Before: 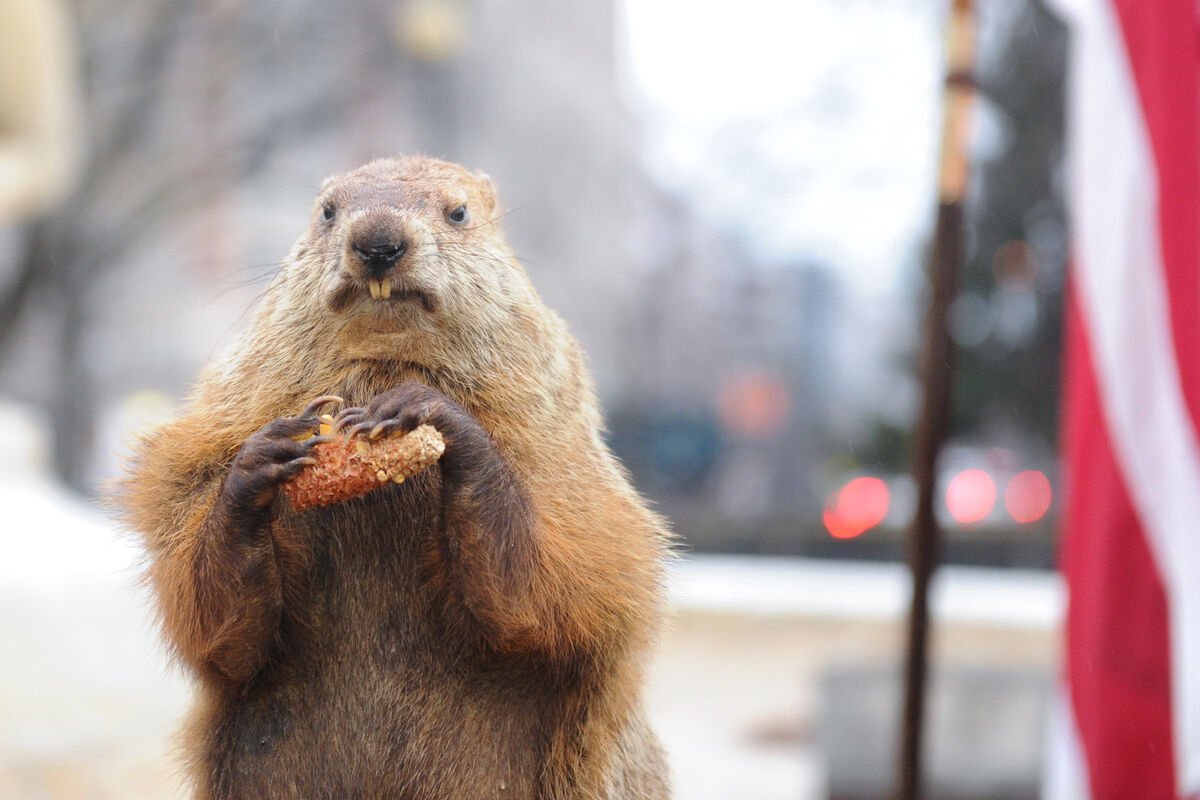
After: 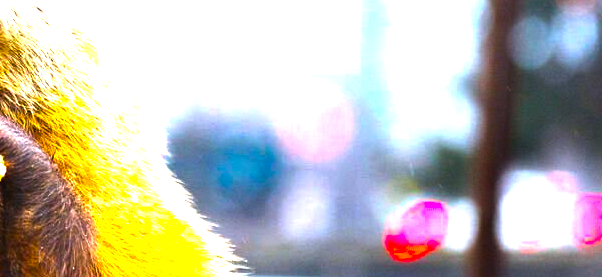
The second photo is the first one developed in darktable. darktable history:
white balance: red 0.983, blue 1.036
crop: left 36.607%, top 34.735%, right 13.146%, bottom 30.611%
color balance rgb: linear chroma grading › shadows -30%, linear chroma grading › global chroma 35%, perceptual saturation grading › global saturation 75%, perceptual saturation grading › shadows -30%, perceptual brilliance grading › highlights 75%, perceptual brilliance grading › shadows -30%, global vibrance 35%
exposure: exposure 0.2 EV, compensate highlight preservation false
